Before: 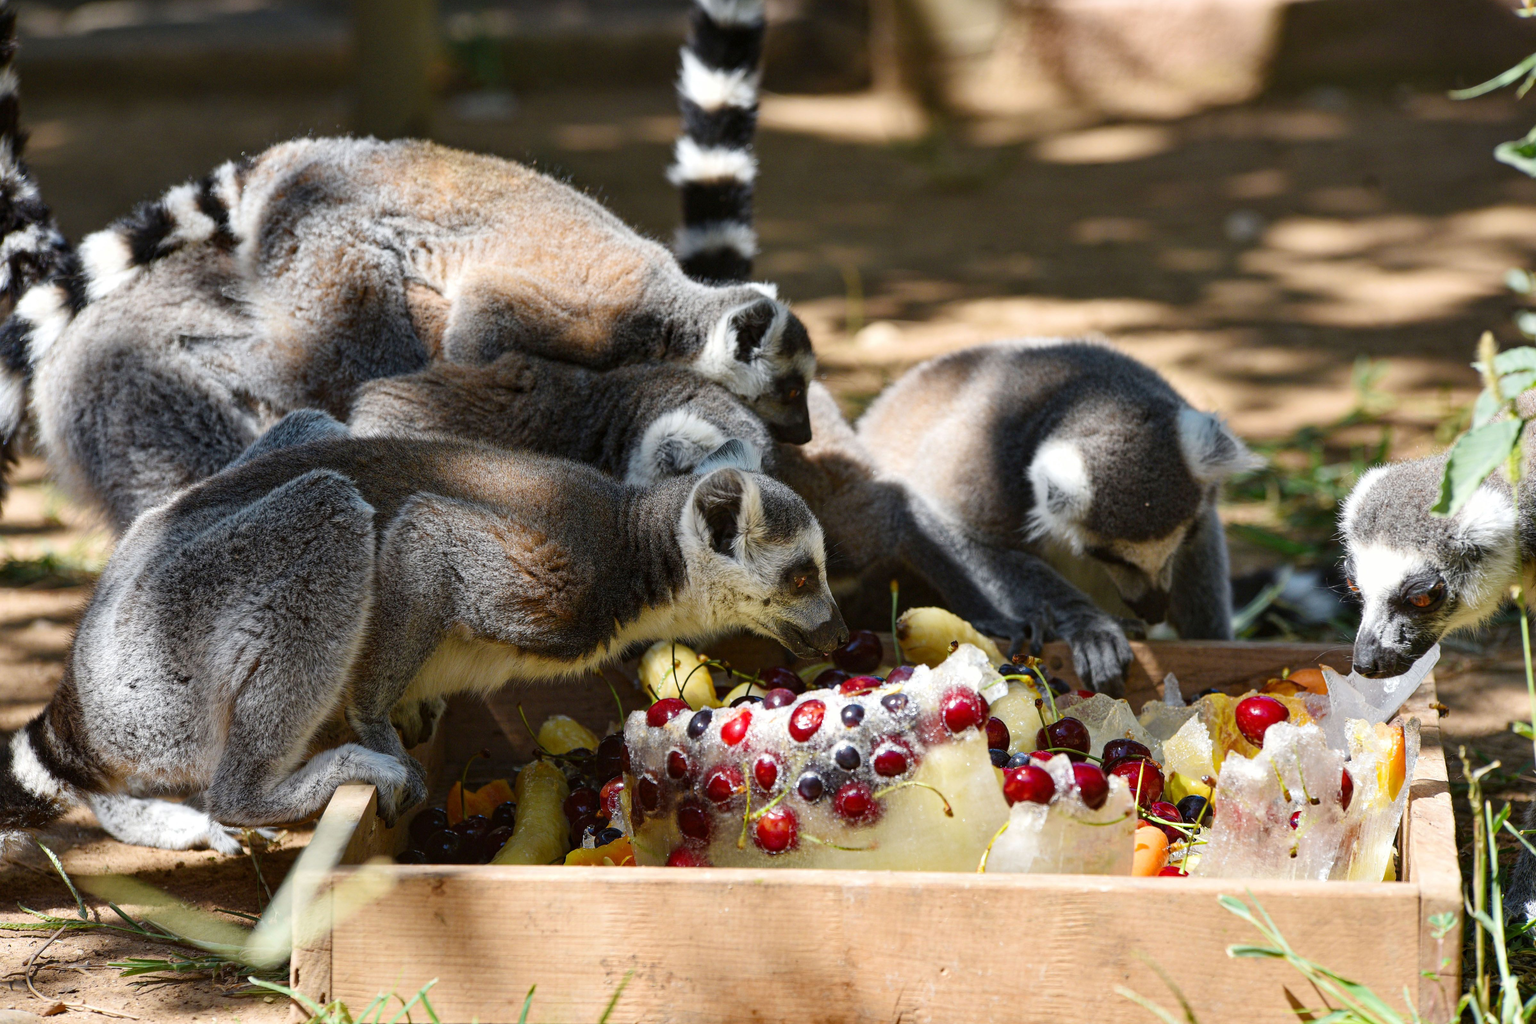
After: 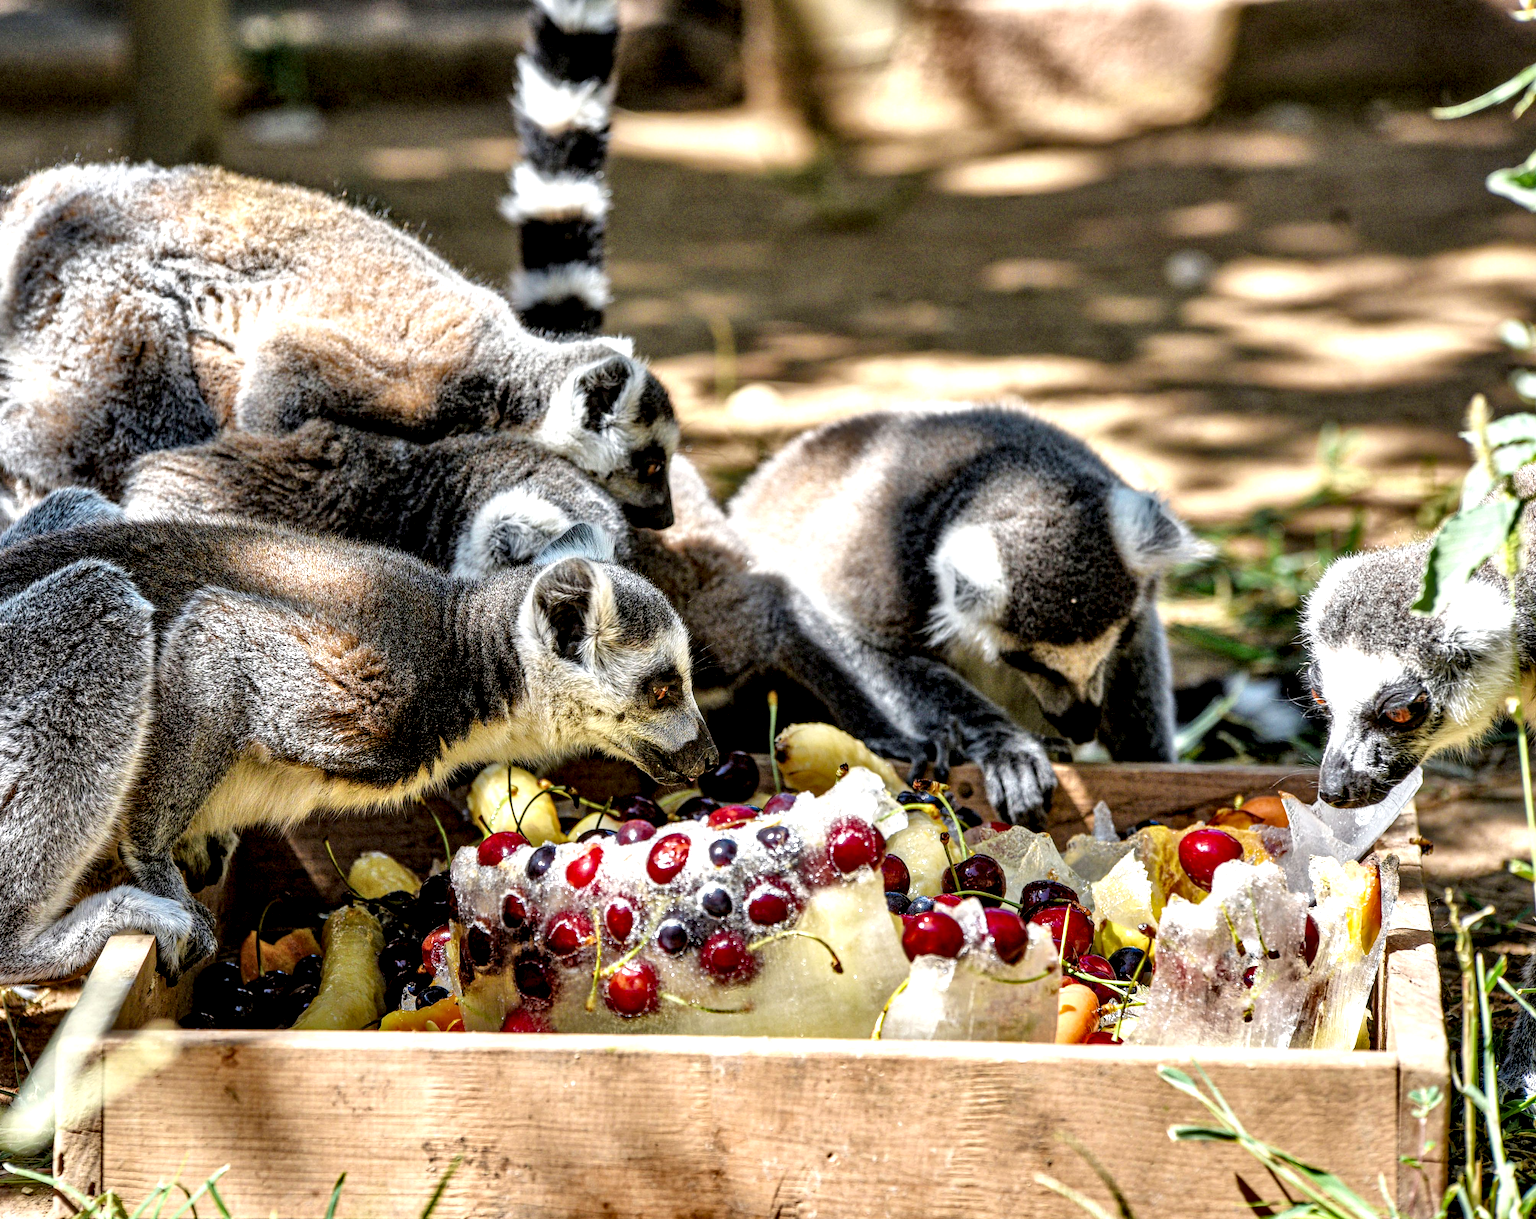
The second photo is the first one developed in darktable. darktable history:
tone equalizer: -7 EV 0.155 EV, -6 EV 0.582 EV, -5 EV 1.12 EV, -4 EV 1.34 EV, -3 EV 1.15 EV, -2 EV 0.6 EV, -1 EV 0.167 EV, mask exposure compensation -0.51 EV
shadows and highlights: shadows 24.98, highlights -48.27, soften with gaussian
local contrast: detail 202%
crop: left 16.005%
